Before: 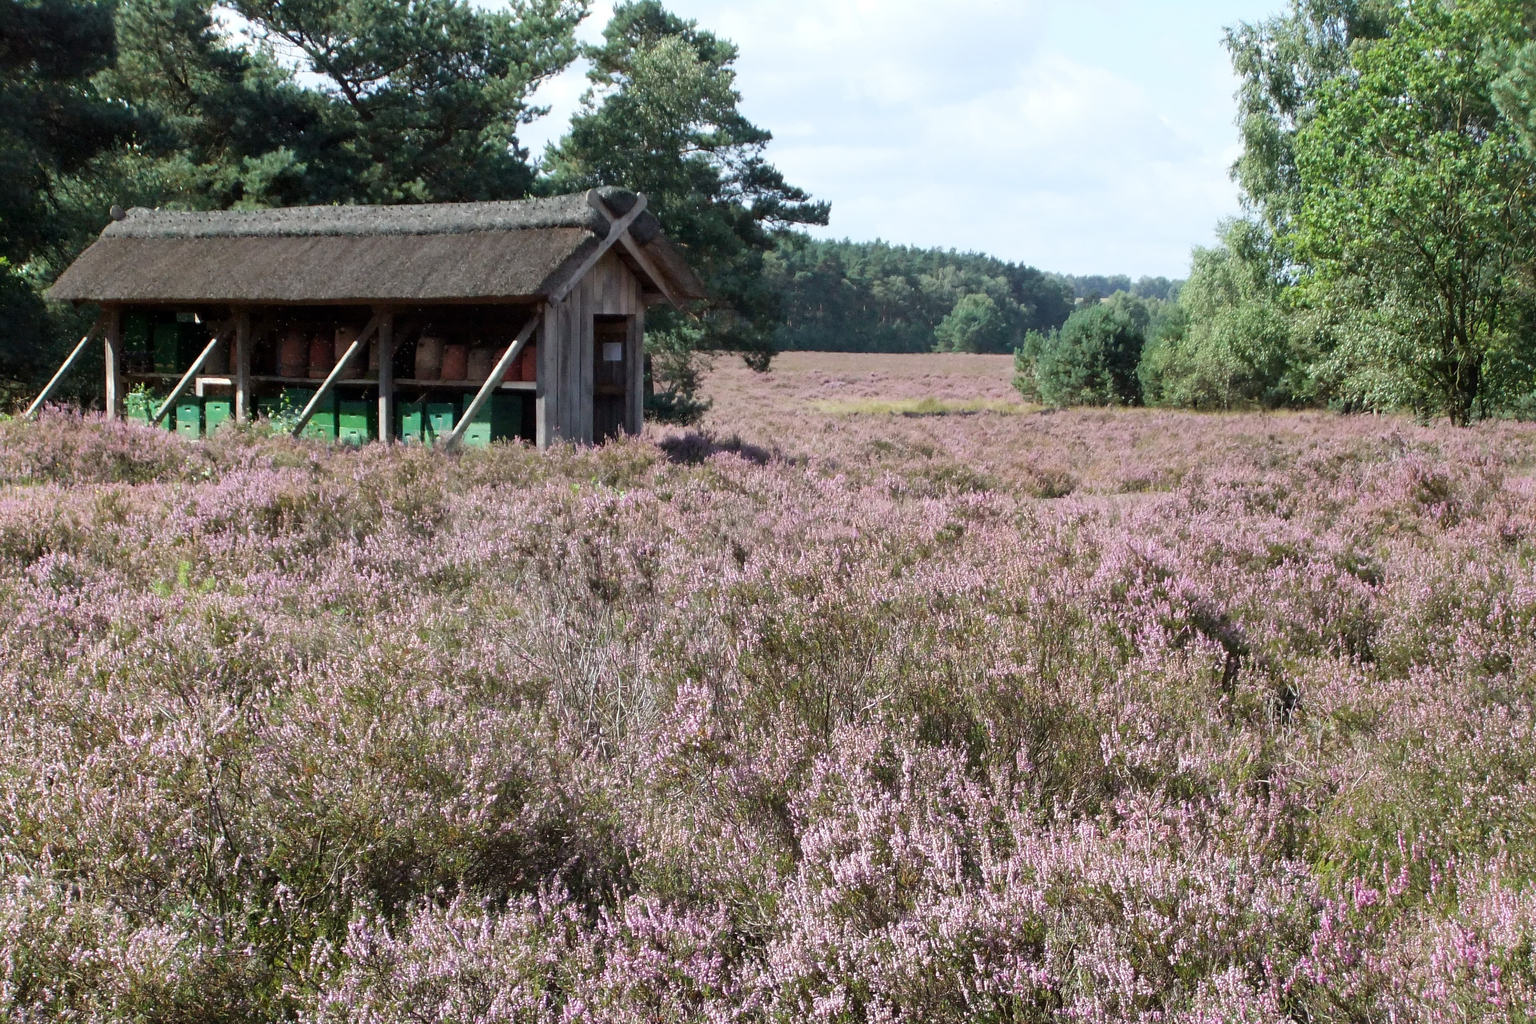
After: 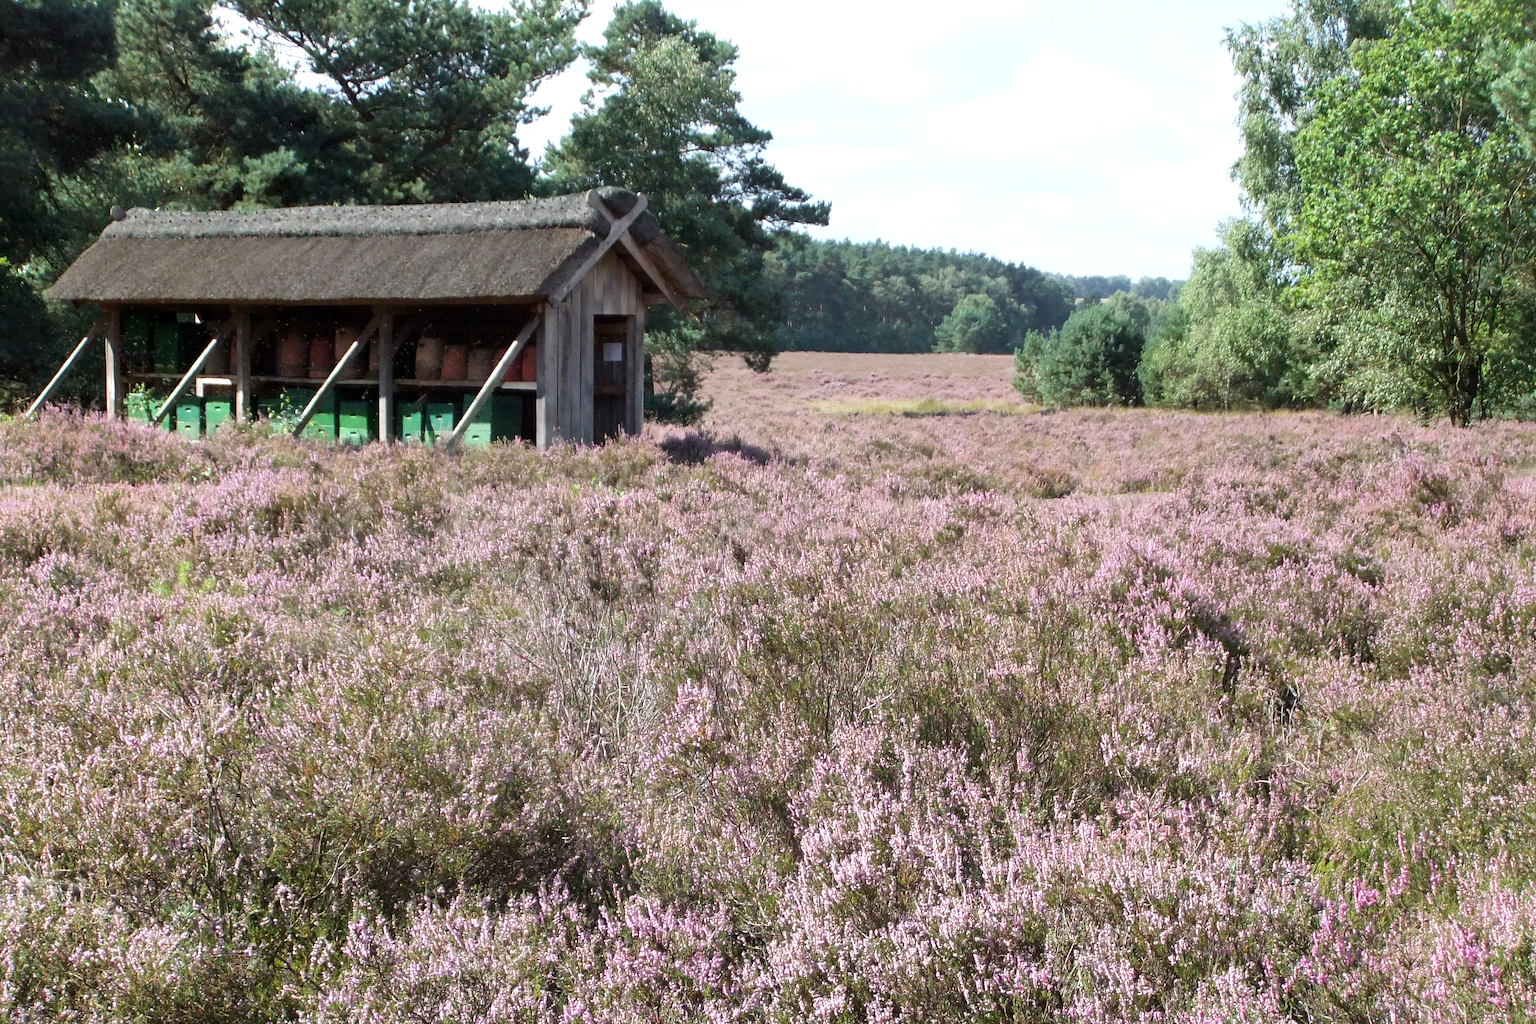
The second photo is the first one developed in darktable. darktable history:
exposure: exposure 0.298 EV, compensate exposure bias true, compensate highlight preservation false
